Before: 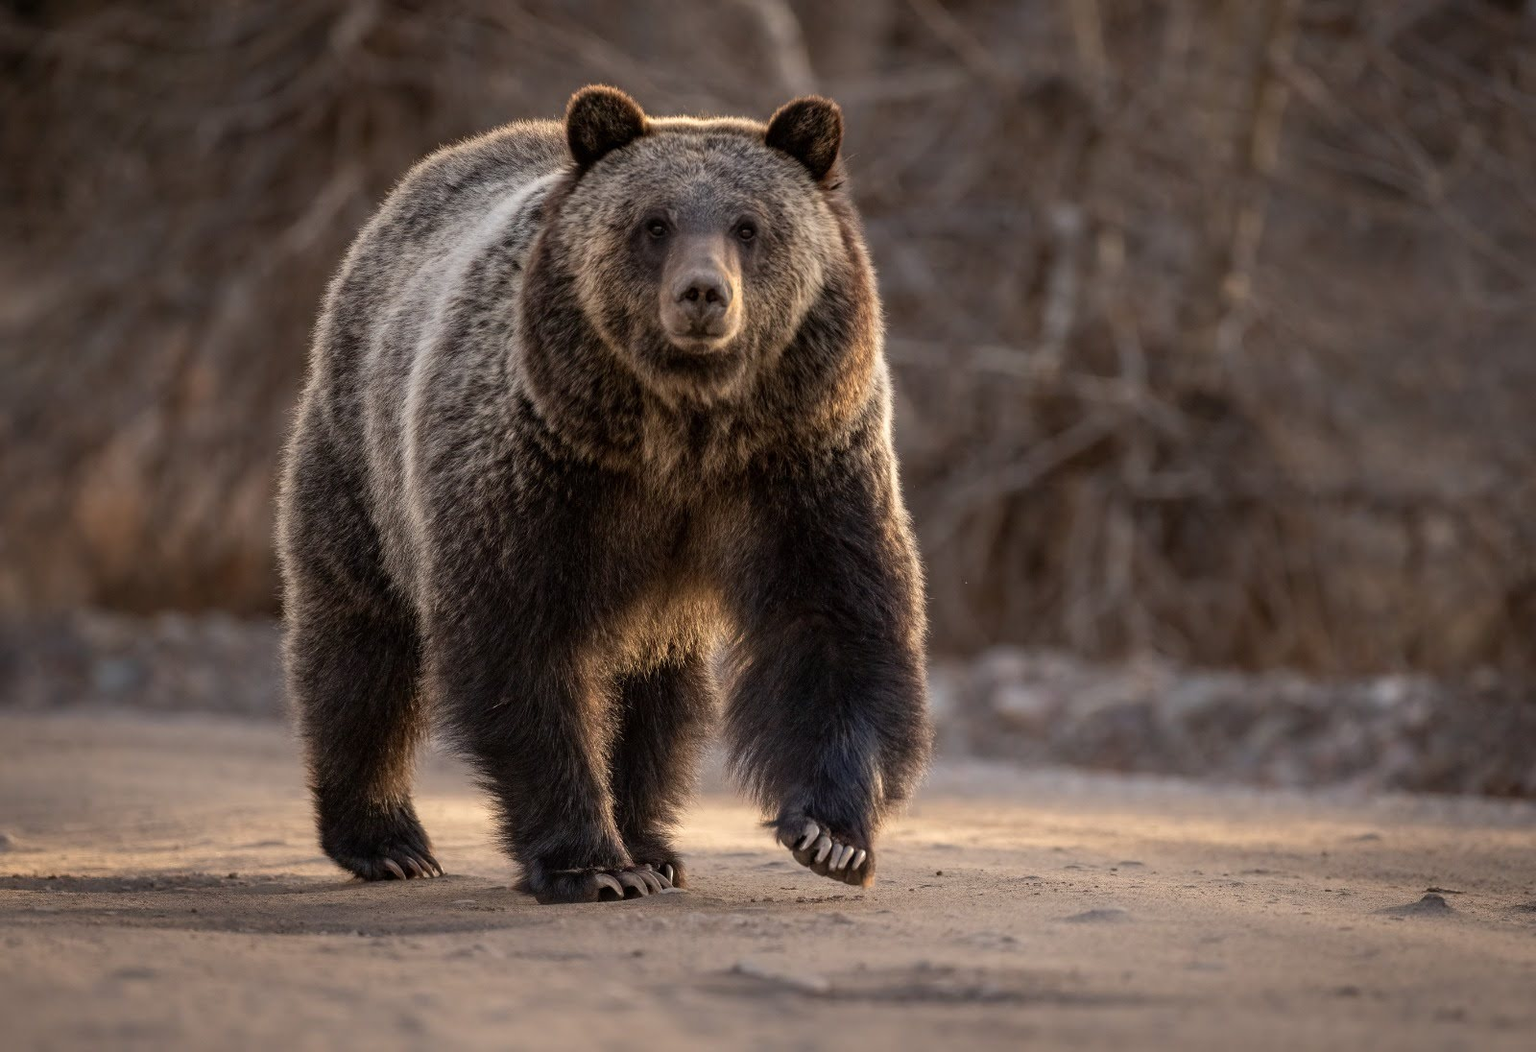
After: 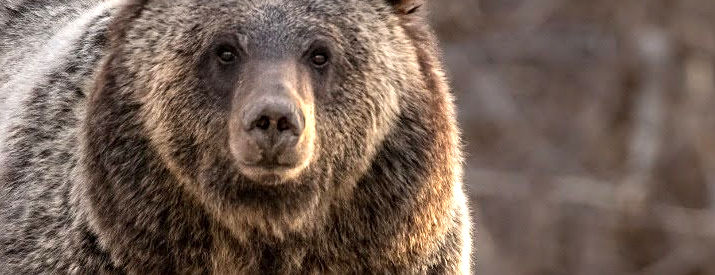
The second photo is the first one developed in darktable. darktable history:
exposure: exposure 0.7 EV, compensate highlight preservation false
crop: left 28.64%, top 16.832%, right 26.637%, bottom 58.055%
sharpen: on, module defaults
